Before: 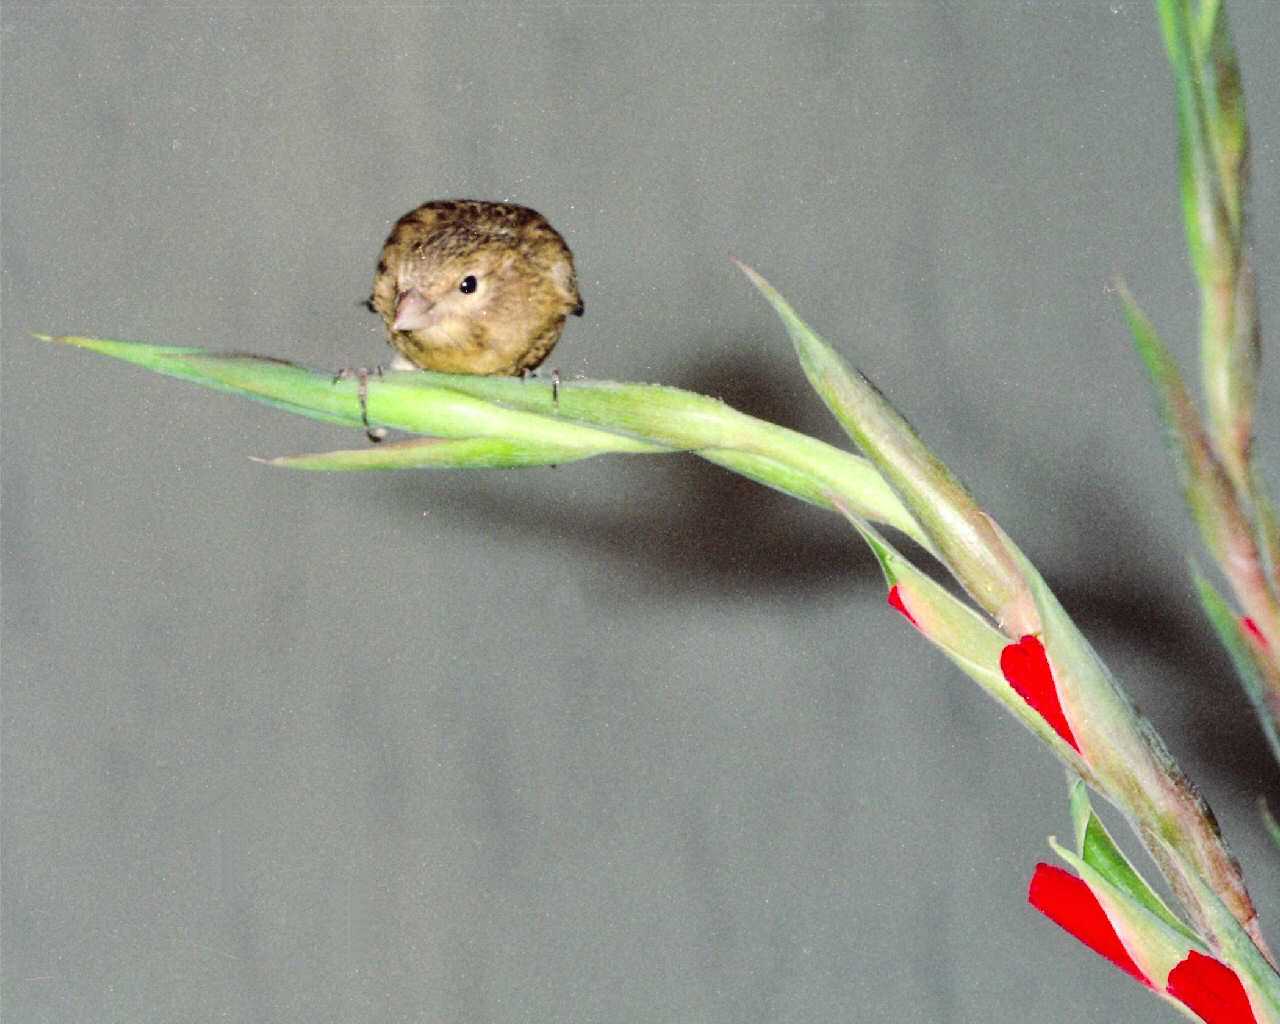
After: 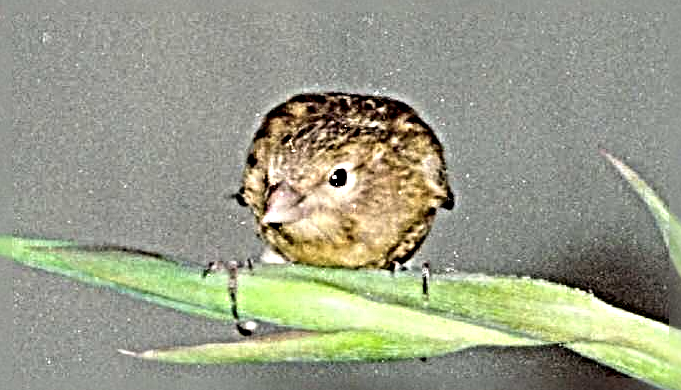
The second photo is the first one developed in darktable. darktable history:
sharpen: radius 6.28, amount 1.802, threshold 0.19
crop: left 10.206%, top 10.498%, right 36.589%, bottom 51.367%
